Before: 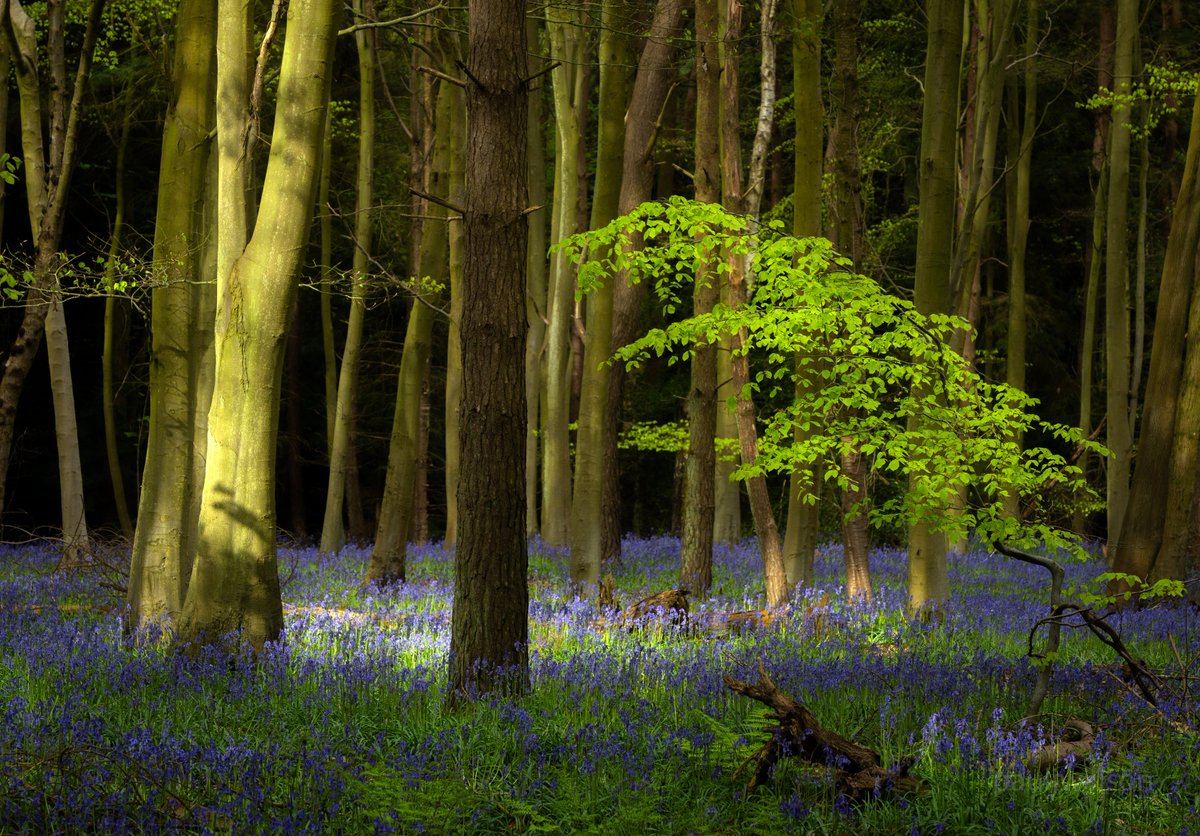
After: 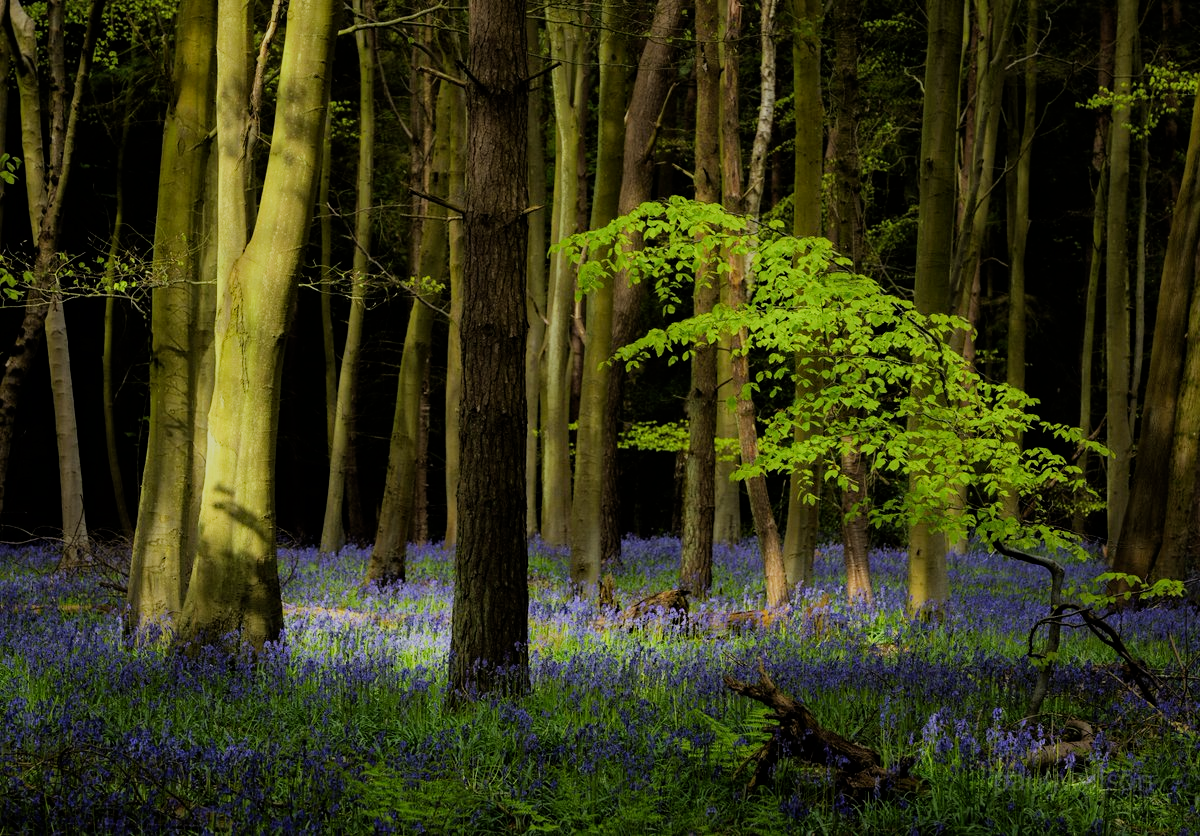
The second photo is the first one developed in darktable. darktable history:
tone equalizer: edges refinement/feathering 500, mask exposure compensation -1.57 EV, preserve details no
haze removal: adaptive false
filmic rgb: black relative exposure -6.98 EV, white relative exposure 5.65 EV, hardness 2.85
